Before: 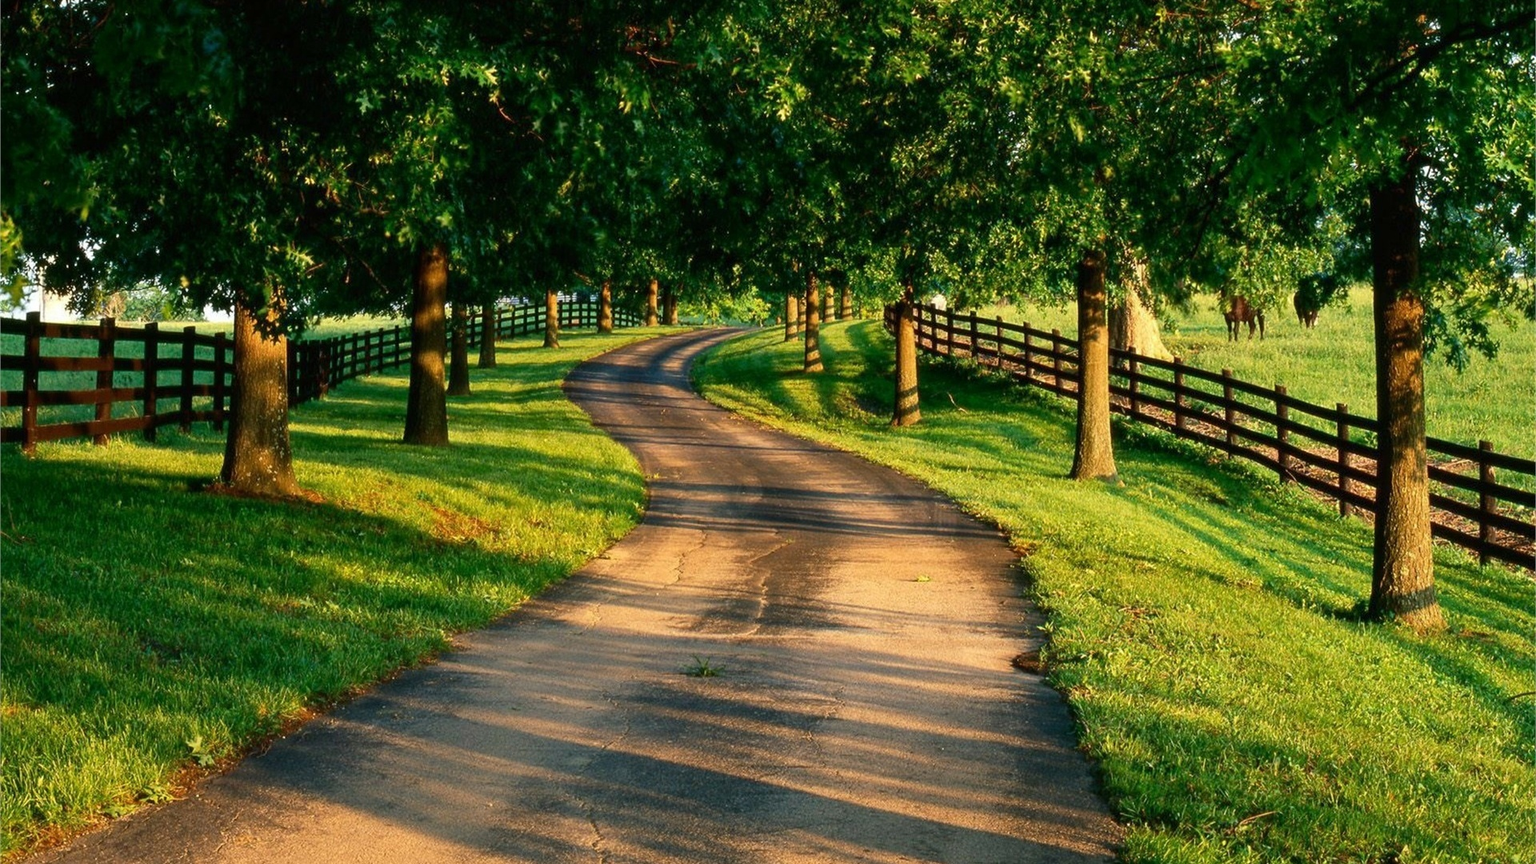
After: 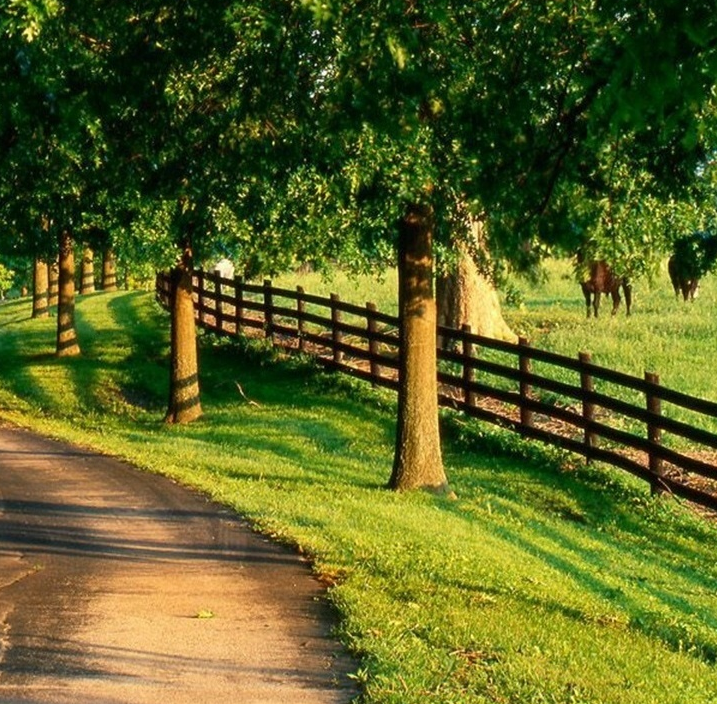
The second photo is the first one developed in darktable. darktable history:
crop and rotate: left 49.468%, top 10.101%, right 13.137%, bottom 24.651%
